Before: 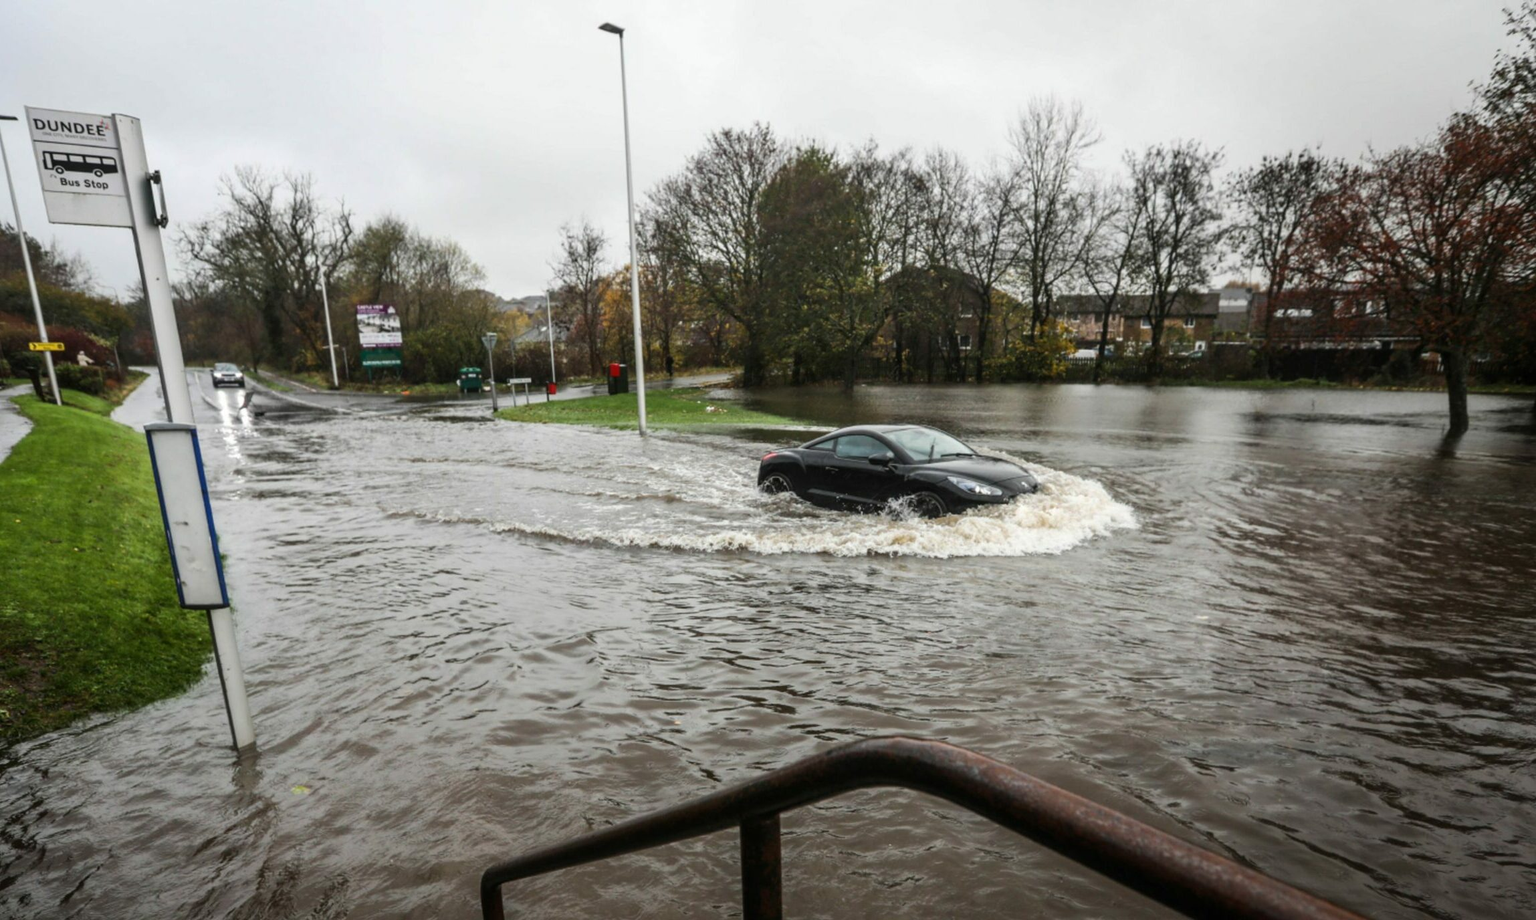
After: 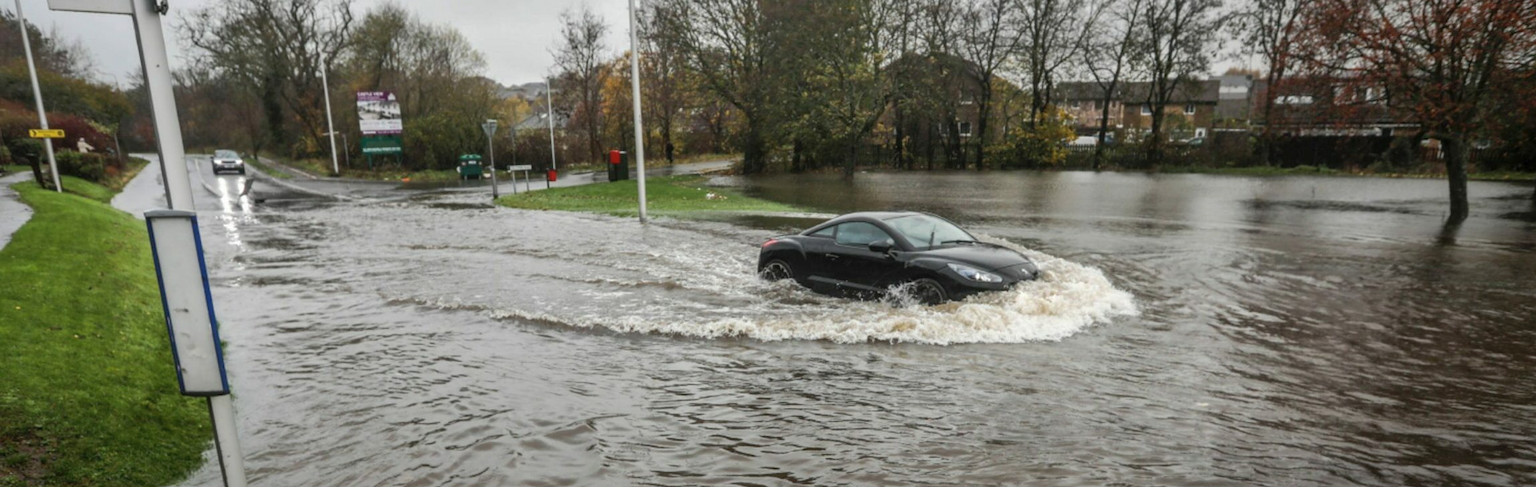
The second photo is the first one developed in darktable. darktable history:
base curve: preserve colors none
shadows and highlights: highlights color adjustment 49.04%
contrast brightness saturation: saturation -0.064
crop and rotate: top 23.192%, bottom 23.788%
